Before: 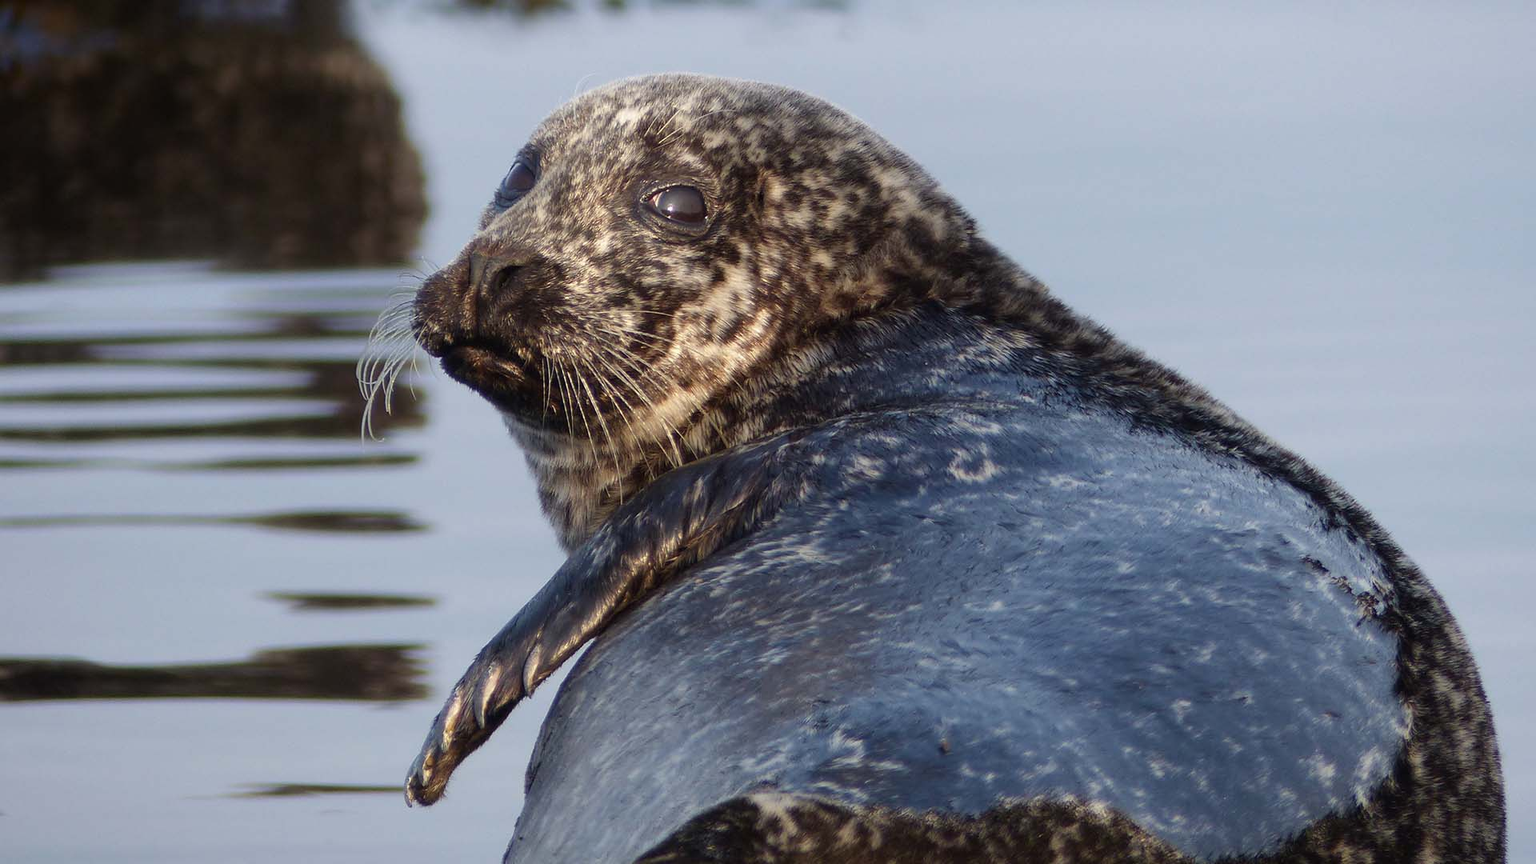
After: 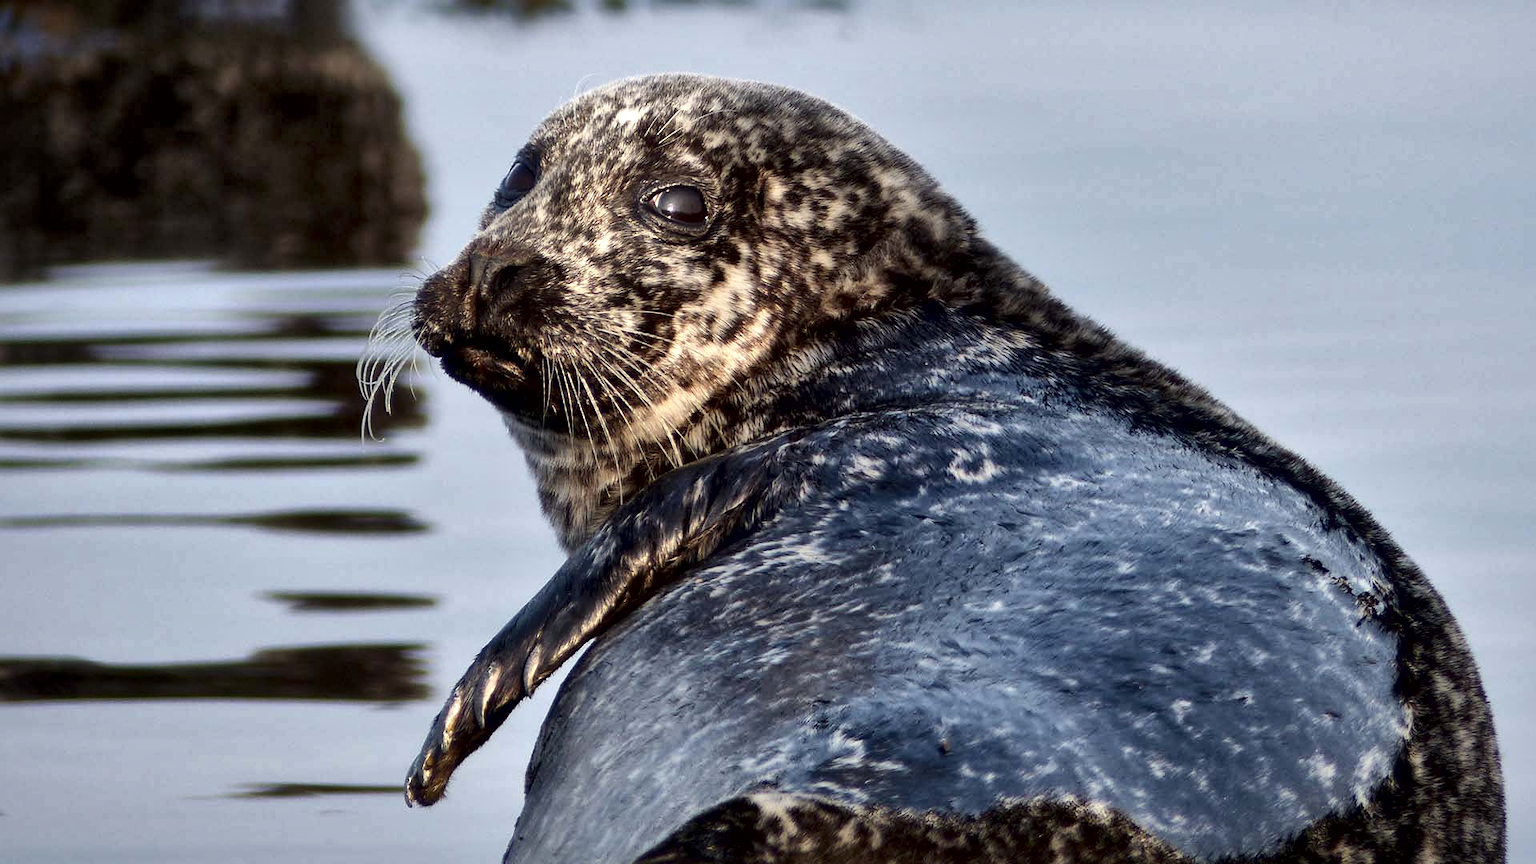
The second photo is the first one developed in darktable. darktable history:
local contrast: mode bilateral grid, contrast 45, coarseness 69, detail 212%, midtone range 0.2
